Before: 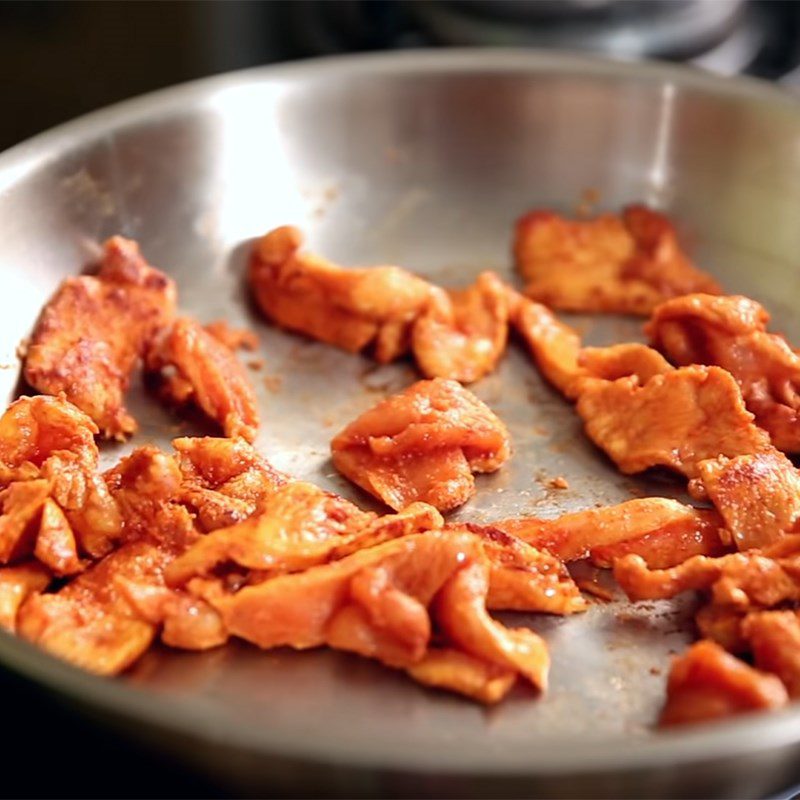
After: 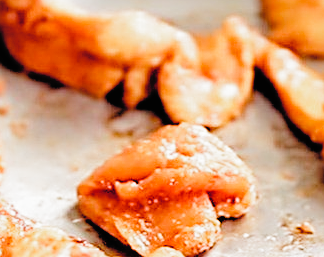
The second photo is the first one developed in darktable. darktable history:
sharpen: radius 2.622, amount 0.69
filmic rgb: black relative exposure -3.81 EV, white relative exposure 3.49 EV, hardness 2.56, contrast 1.103, preserve chrominance no, color science v5 (2021)
exposure: exposure -0.156 EV, compensate highlight preservation false
tone equalizer: -8 EV -0.76 EV, -7 EV -0.74 EV, -6 EV -0.637 EV, -5 EV -0.39 EV, -3 EV 0.379 EV, -2 EV 0.6 EV, -1 EV 0.677 EV, +0 EV 0.751 EV
contrast brightness saturation: brightness 0.141
crop: left 31.758%, top 31.917%, right 27.644%, bottom 35.935%
